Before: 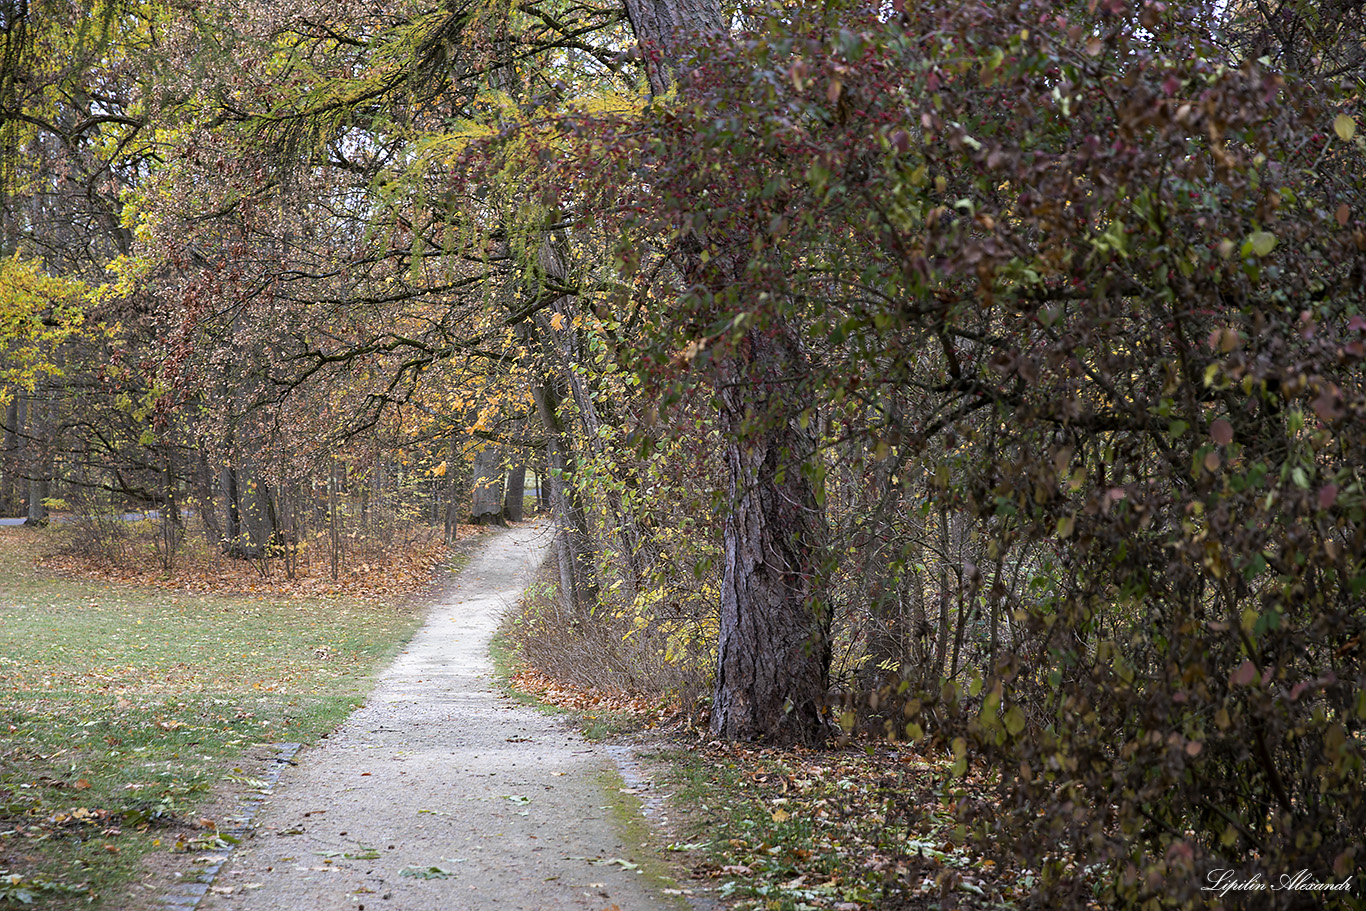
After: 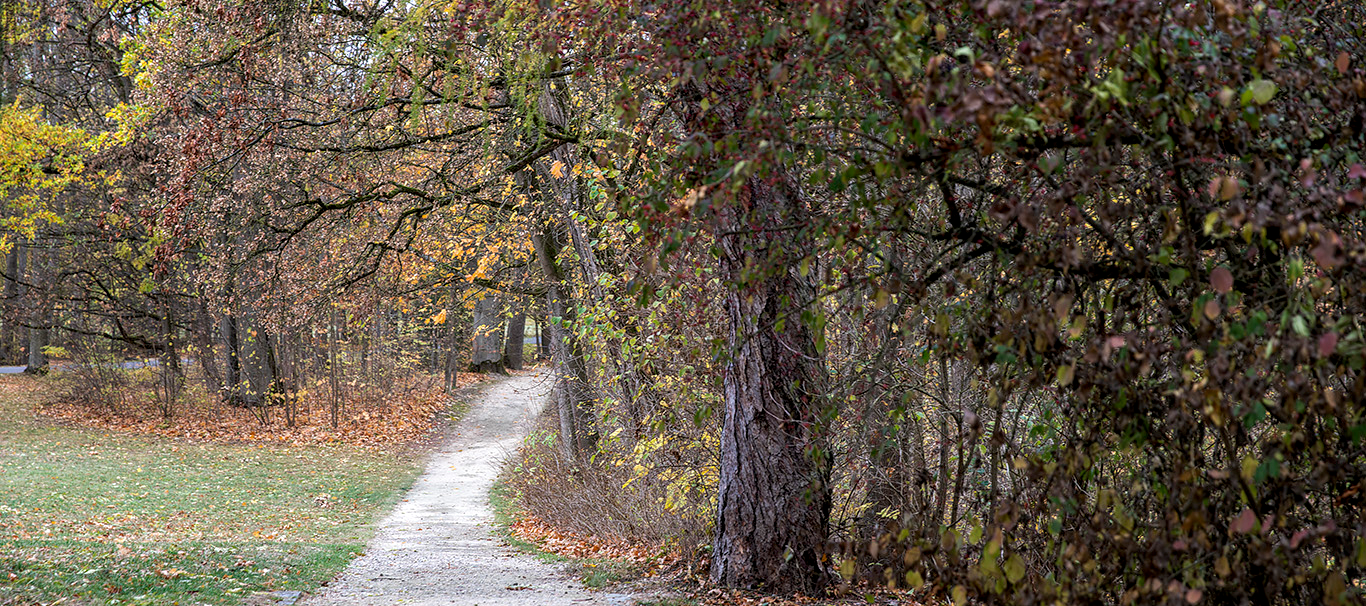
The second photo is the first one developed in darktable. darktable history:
crop: top 16.727%, bottom 16.727%
local contrast: on, module defaults
